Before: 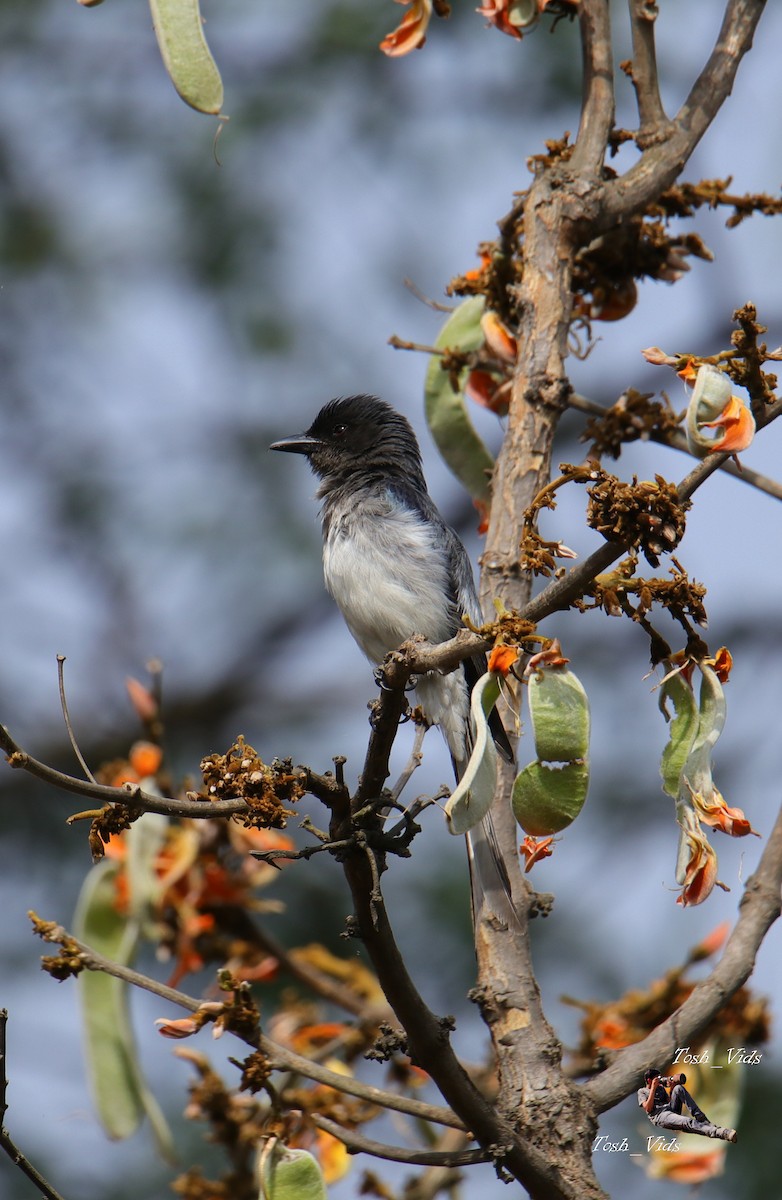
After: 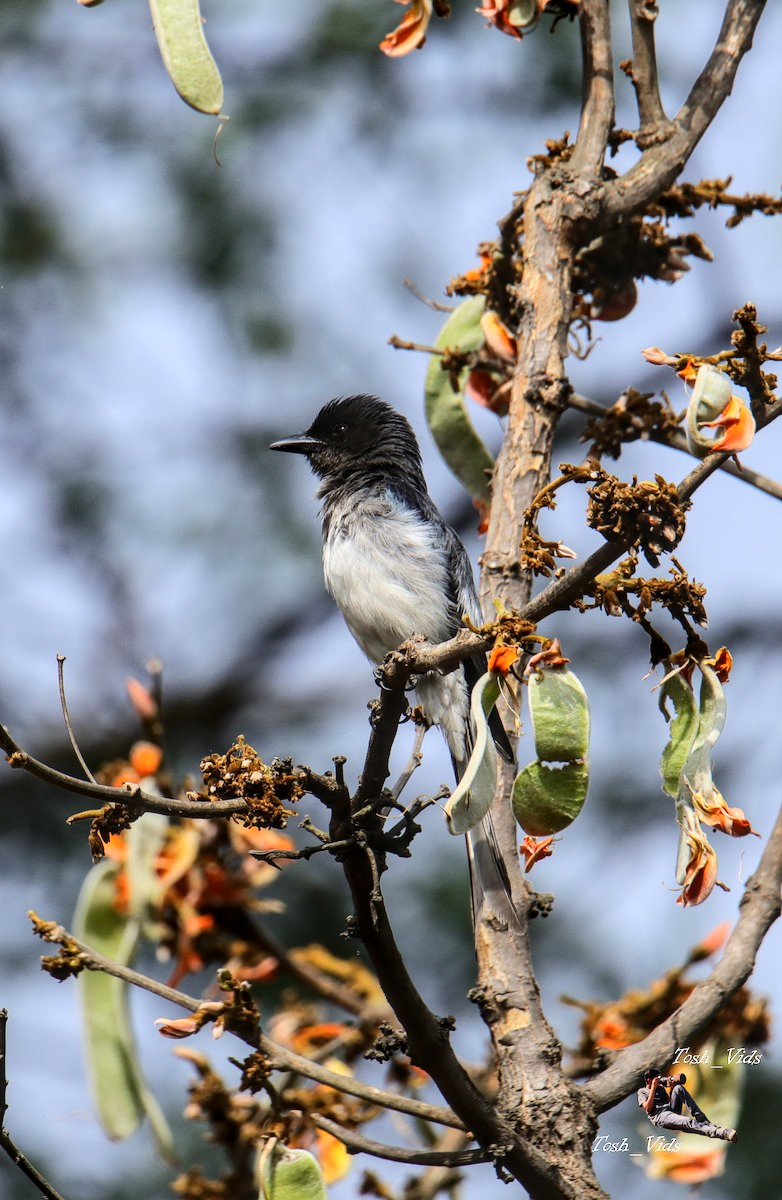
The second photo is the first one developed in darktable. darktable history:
base curve: curves: ch0 [(0, 0) (0.032, 0.025) (0.121, 0.166) (0.206, 0.329) (0.605, 0.79) (1, 1)]
local contrast: on, module defaults
